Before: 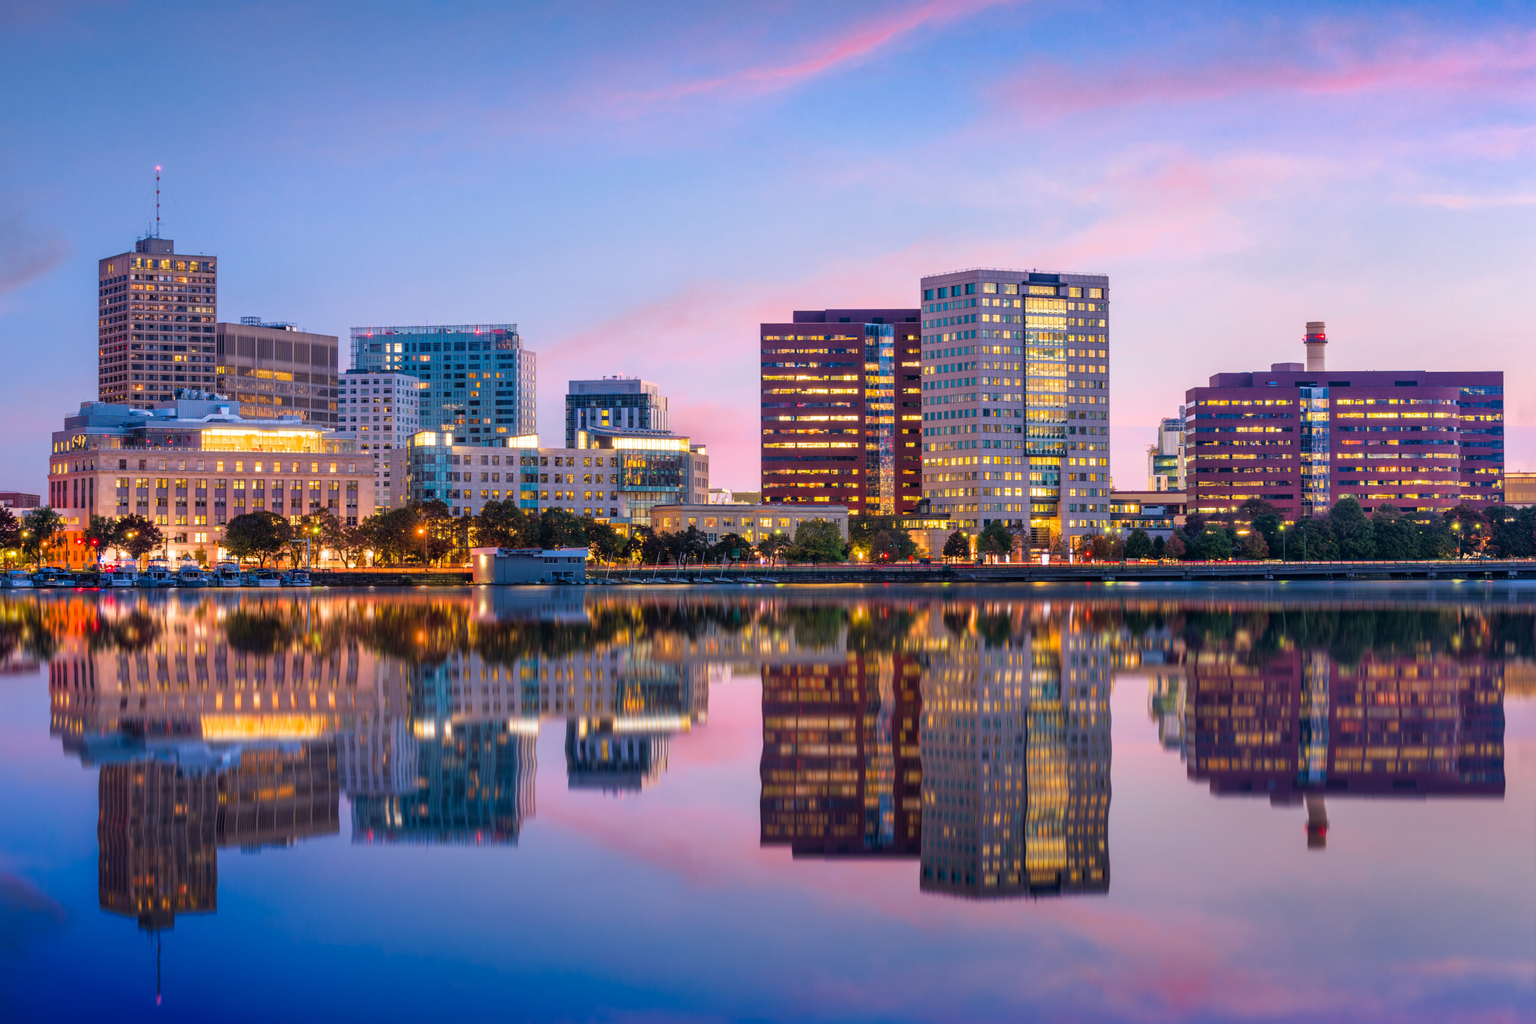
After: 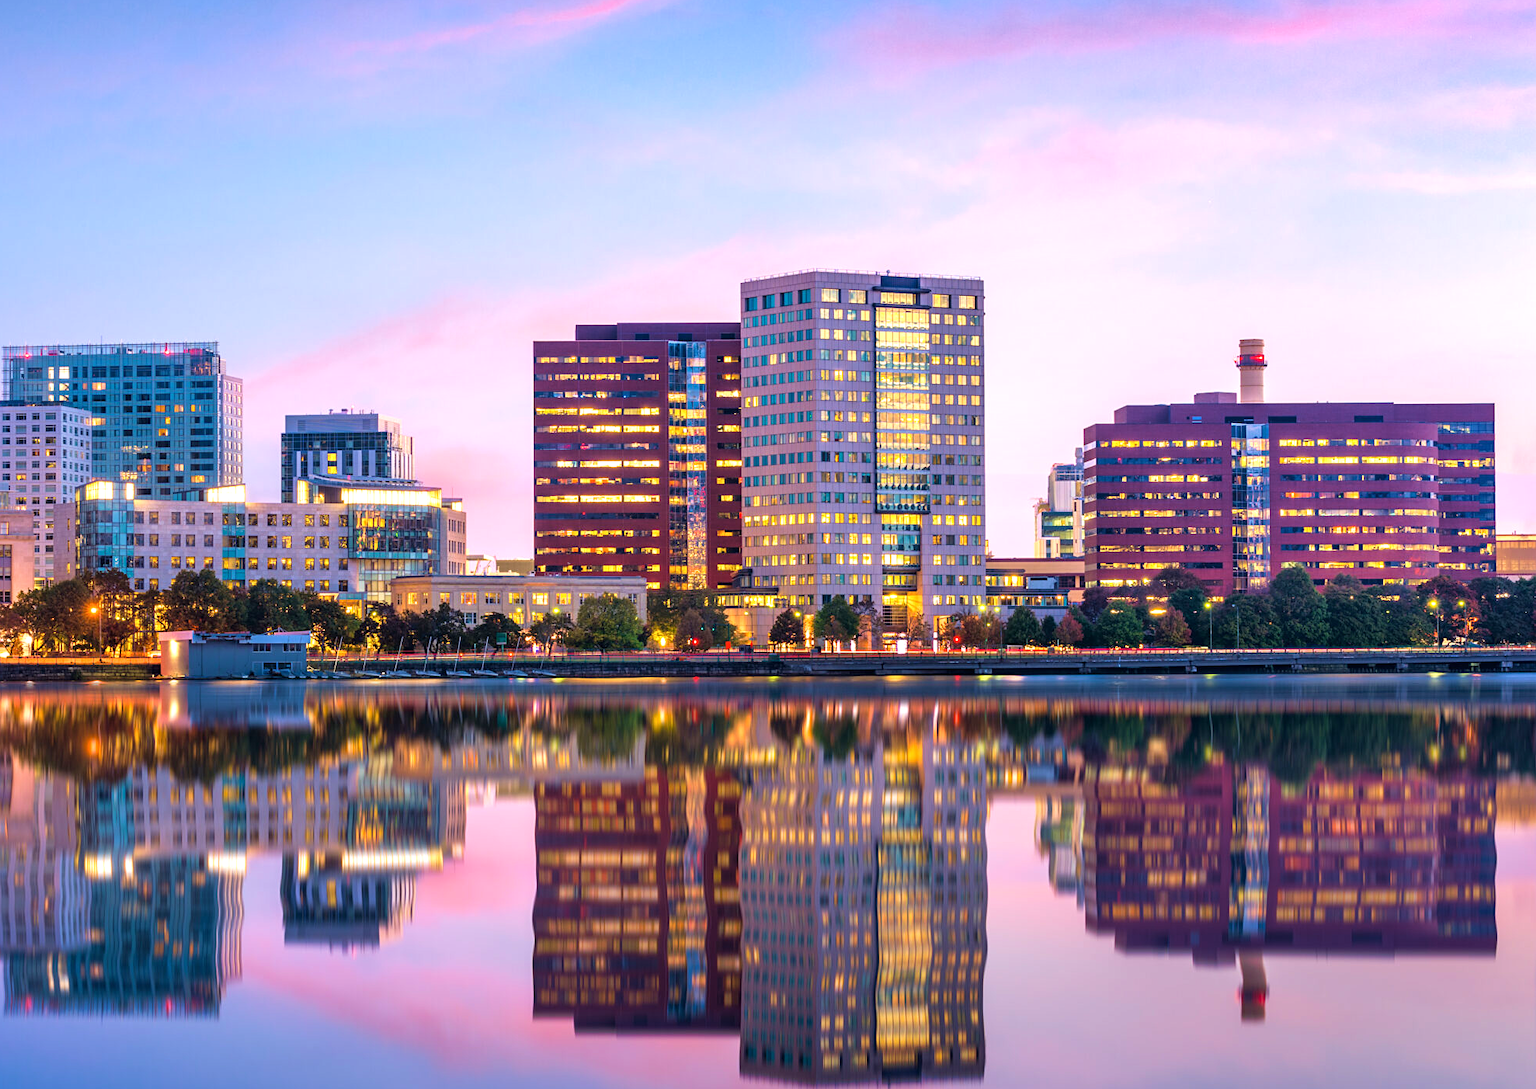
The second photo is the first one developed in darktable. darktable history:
sharpen: amount 0.205
crop: left 22.717%, top 5.895%, bottom 11.86%
velvia: on, module defaults
exposure: exposure 0.491 EV, compensate highlight preservation false
